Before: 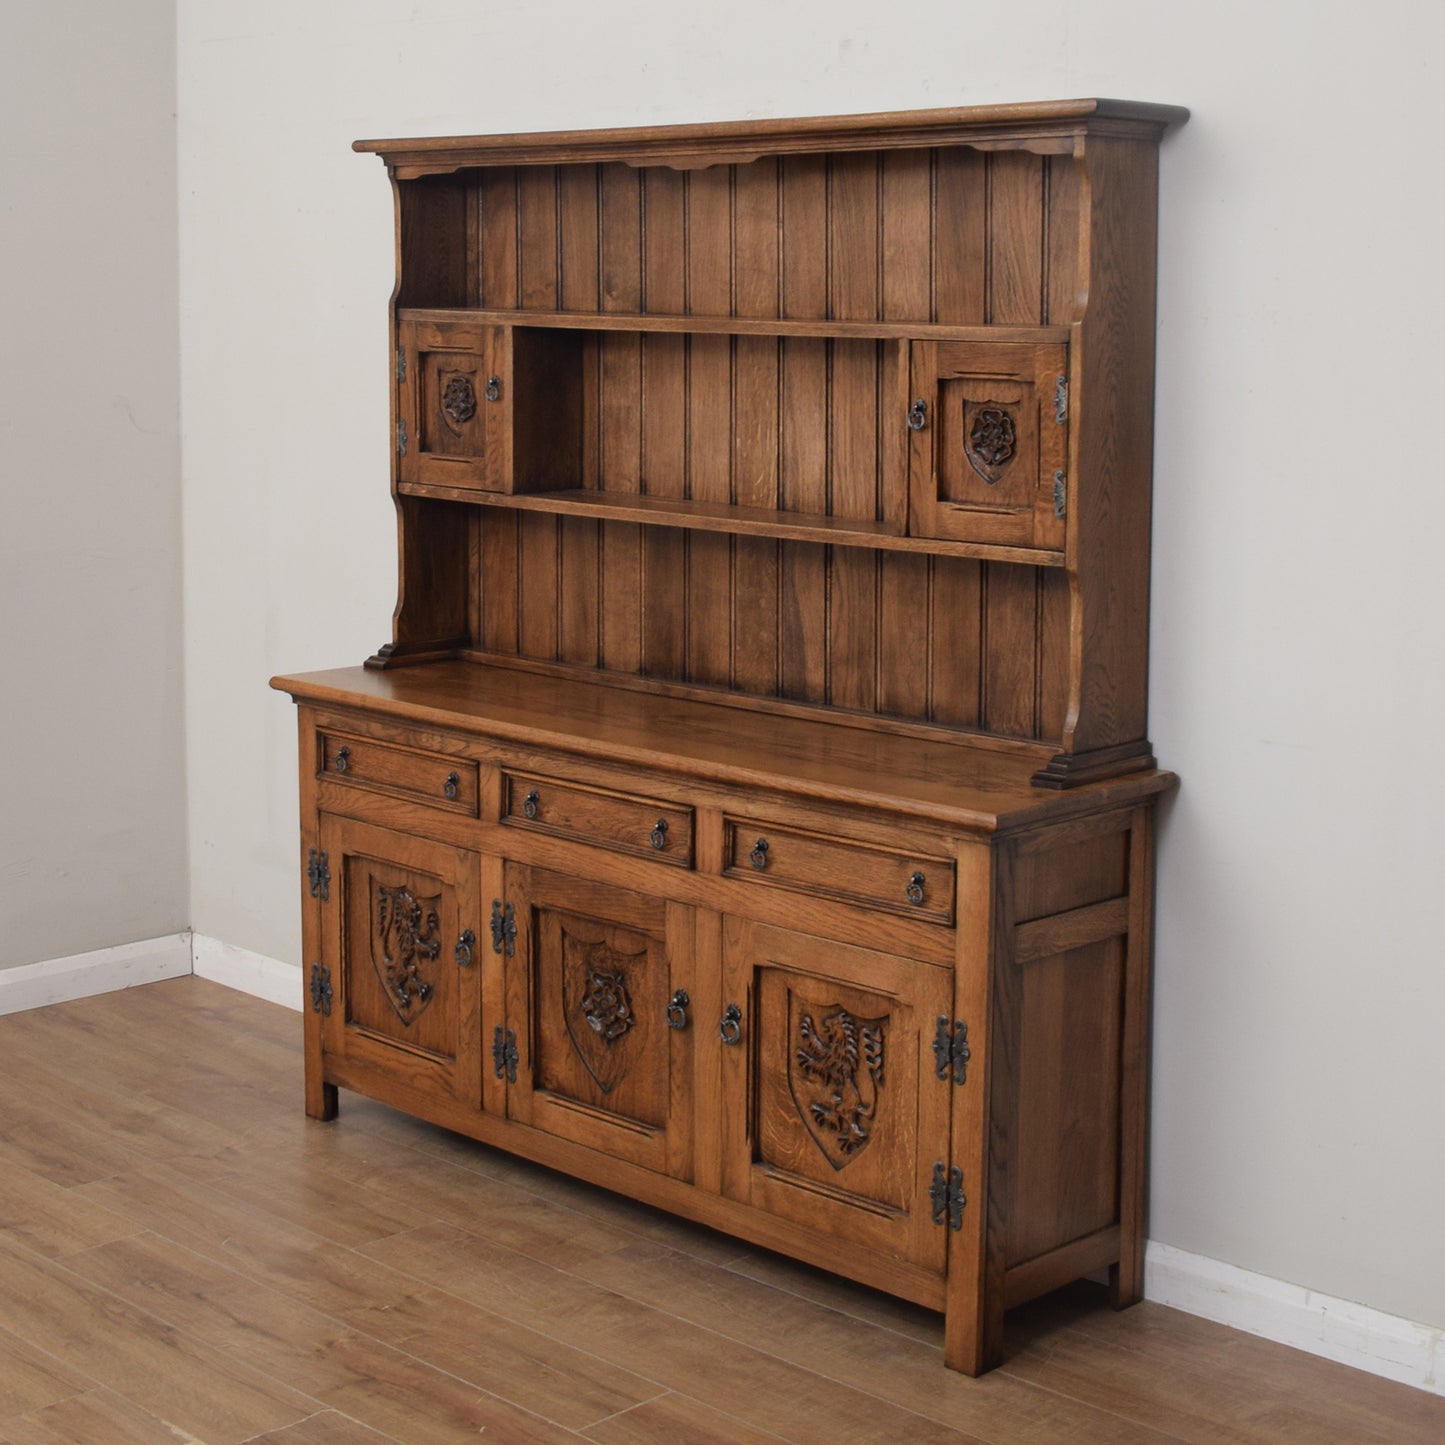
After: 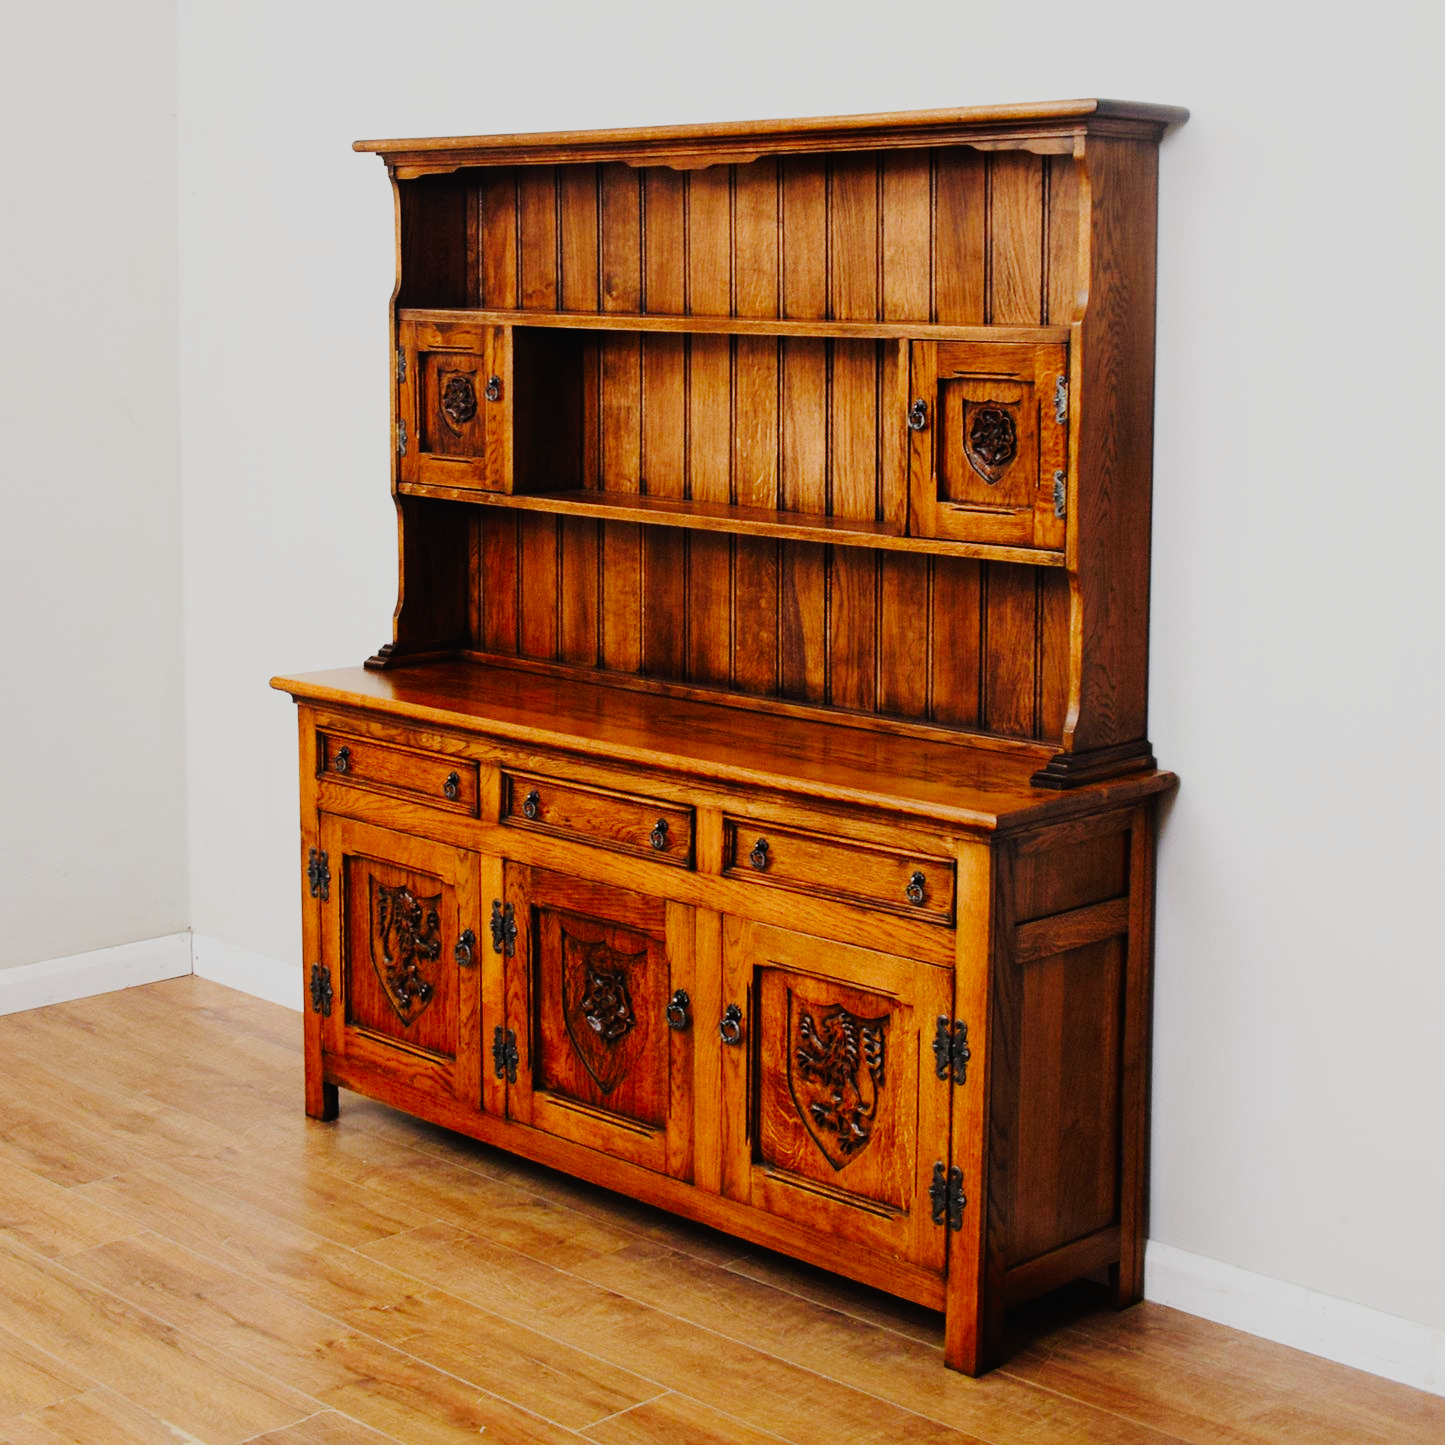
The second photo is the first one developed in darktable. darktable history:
color correction: highlights b* 0.04, saturation 1.15
tone curve: curves: ch0 [(0, 0) (0.003, 0.001) (0.011, 0.005) (0.025, 0.009) (0.044, 0.014) (0.069, 0.019) (0.1, 0.028) (0.136, 0.039) (0.177, 0.073) (0.224, 0.134) (0.277, 0.218) (0.335, 0.343) (0.399, 0.488) (0.468, 0.608) (0.543, 0.699) (0.623, 0.773) (0.709, 0.819) (0.801, 0.852) (0.898, 0.874) (1, 1)], preserve colors none
contrast equalizer: y [[0.5, 0.5, 0.472, 0.5, 0.5, 0.5], [0.5 ×6], [0.5 ×6], [0 ×6], [0 ×6]]
